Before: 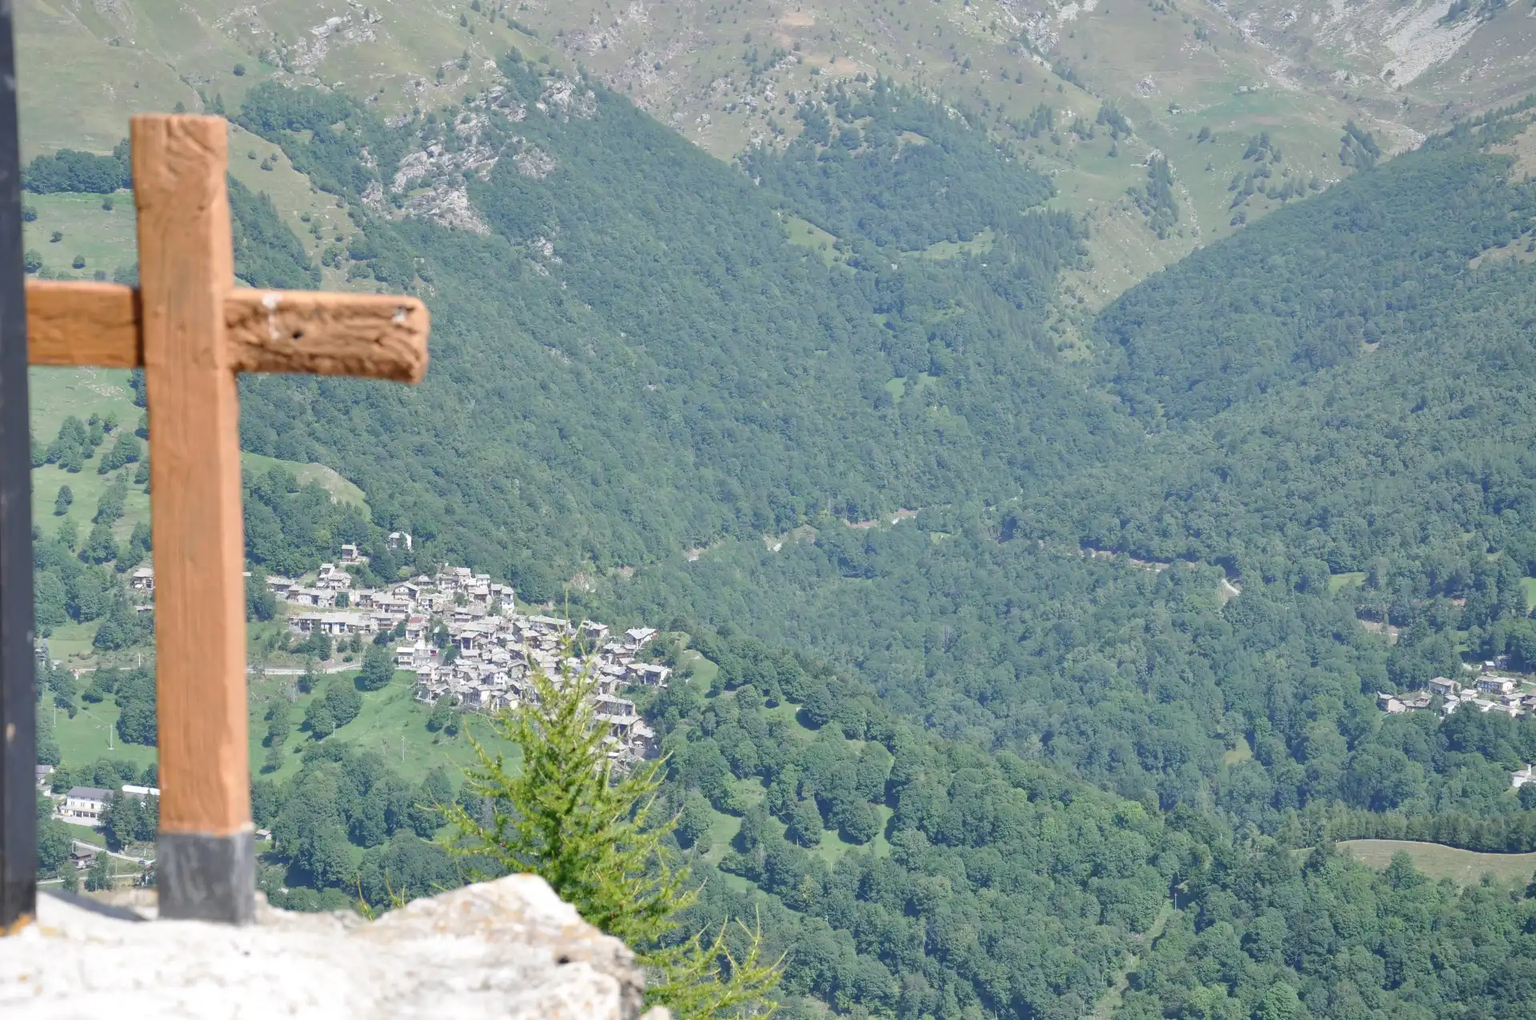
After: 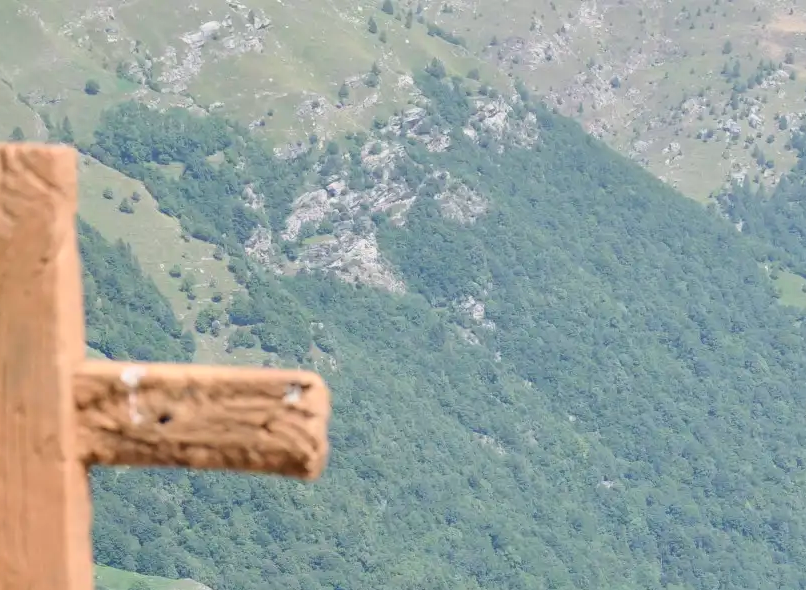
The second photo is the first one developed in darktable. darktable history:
crop and rotate: left 10.817%, top 0.062%, right 47.194%, bottom 53.626%
tone curve: curves: ch0 [(0, 0) (0.251, 0.254) (0.689, 0.733) (1, 1)]
